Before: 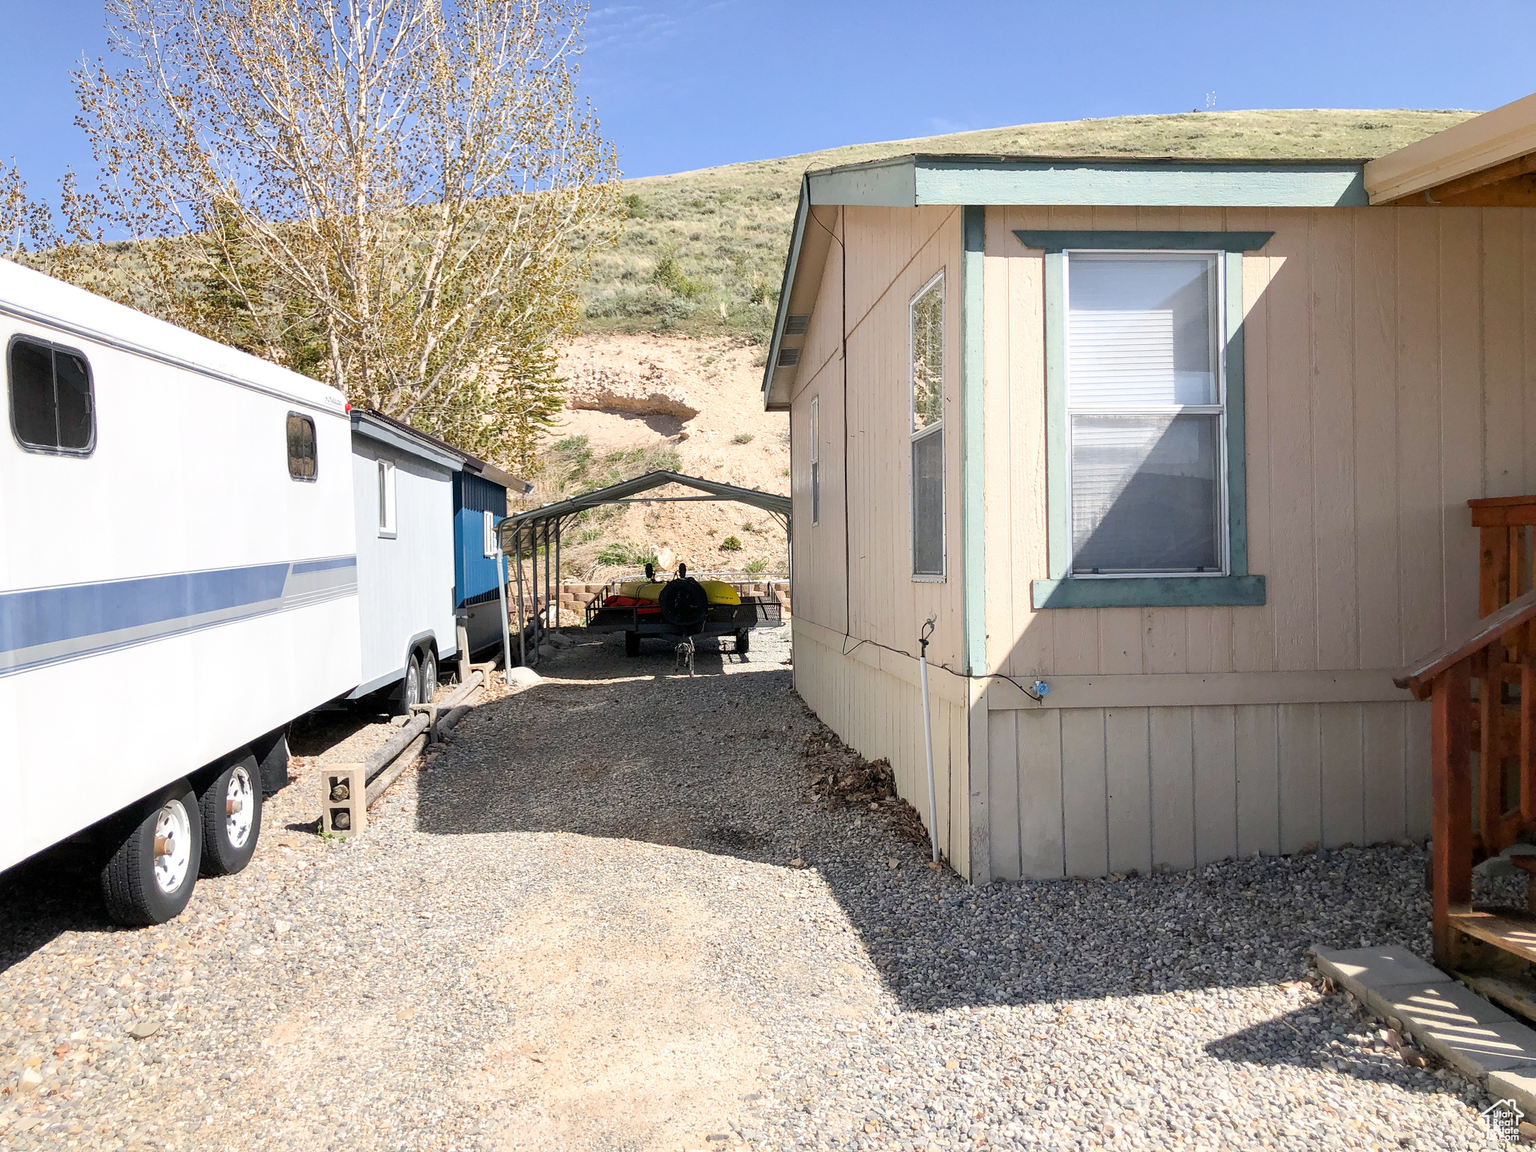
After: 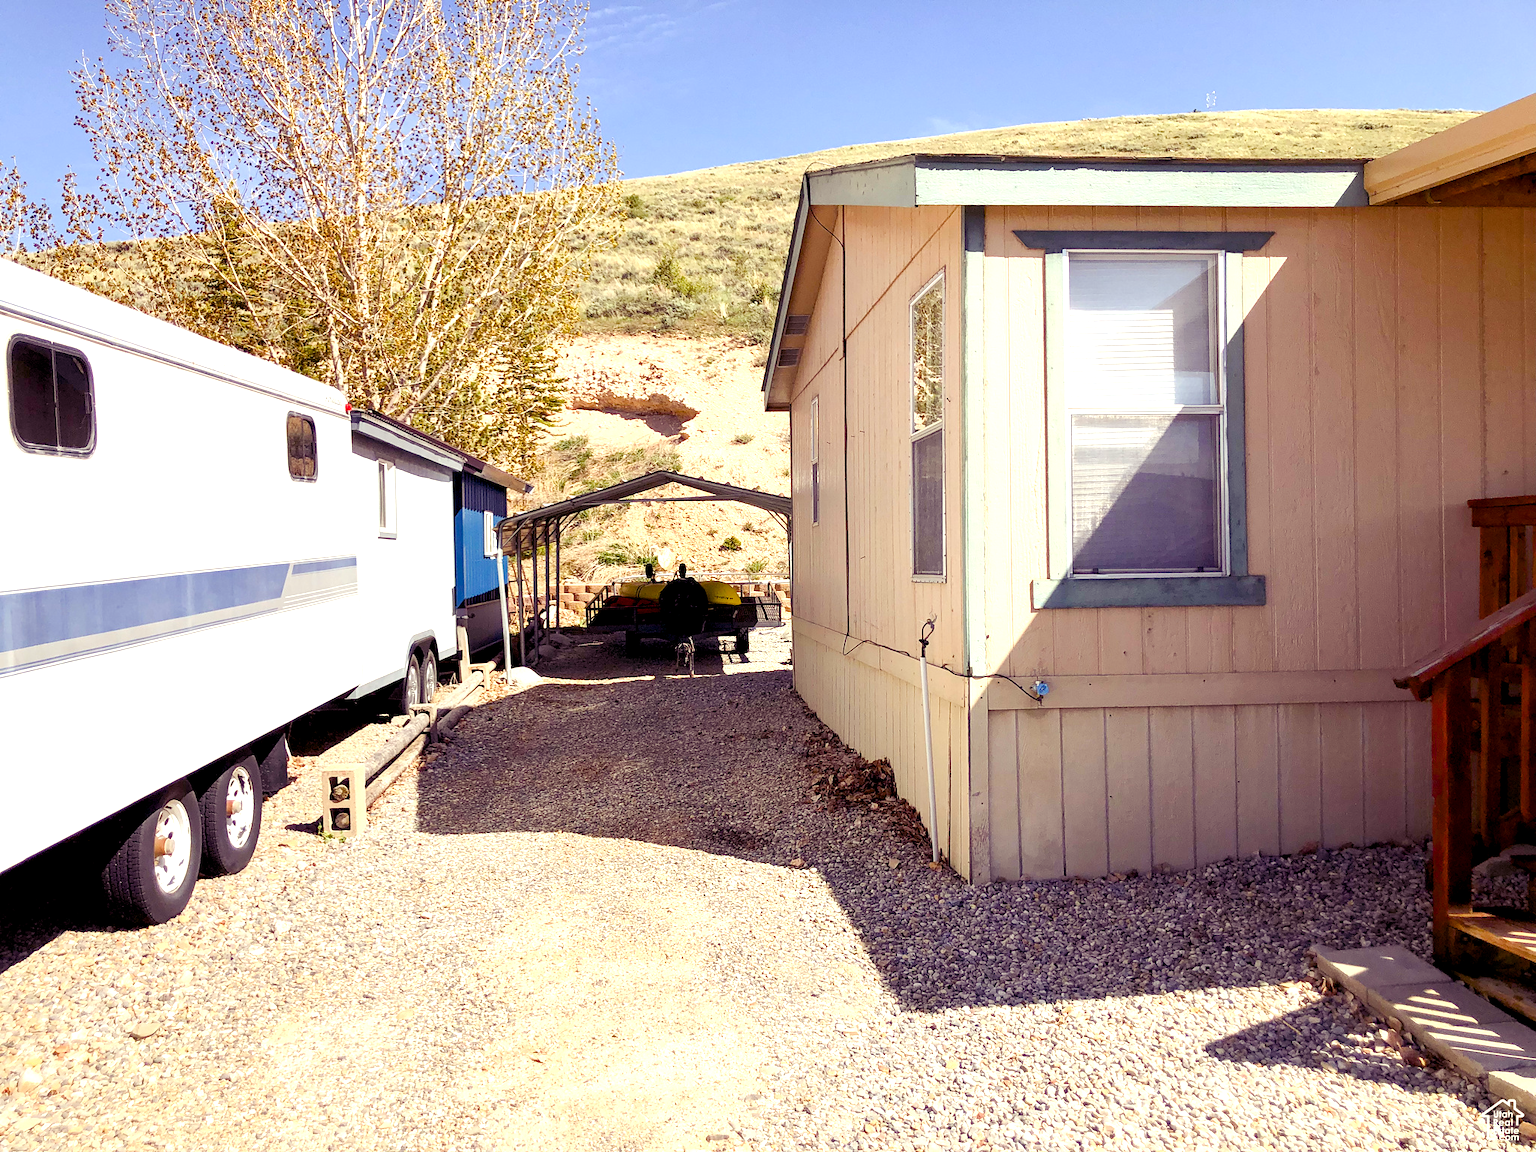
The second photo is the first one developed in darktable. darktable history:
color balance rgb: shadows lift › luminance -21.66%, shadows lift › chroma 8.98%, shadows lift › hue 283.37°, power › chroma 1.55%, power › hue 25.59°, highlights gain › luminance 6.08%, highlights gain › chroma 2.55%, highlights gain › hue 90°, global offset › luminance -0.87%, perceptual saturation grading › global saturation 27.49%, perceptual saturation grading › highlights -28.39%, perceptual saturation grading › mid-tones 15.22%, perceptual saturation grading › shadows 33.98%, perceptual brilliance grading › highlights 10%, perceptual brilliance grading › mid-tones 5%
tone equalizer: -7 EV 0.13 EV, smoothing diameter 25%, edges refinement/feathering 10, preserve details guided filter
